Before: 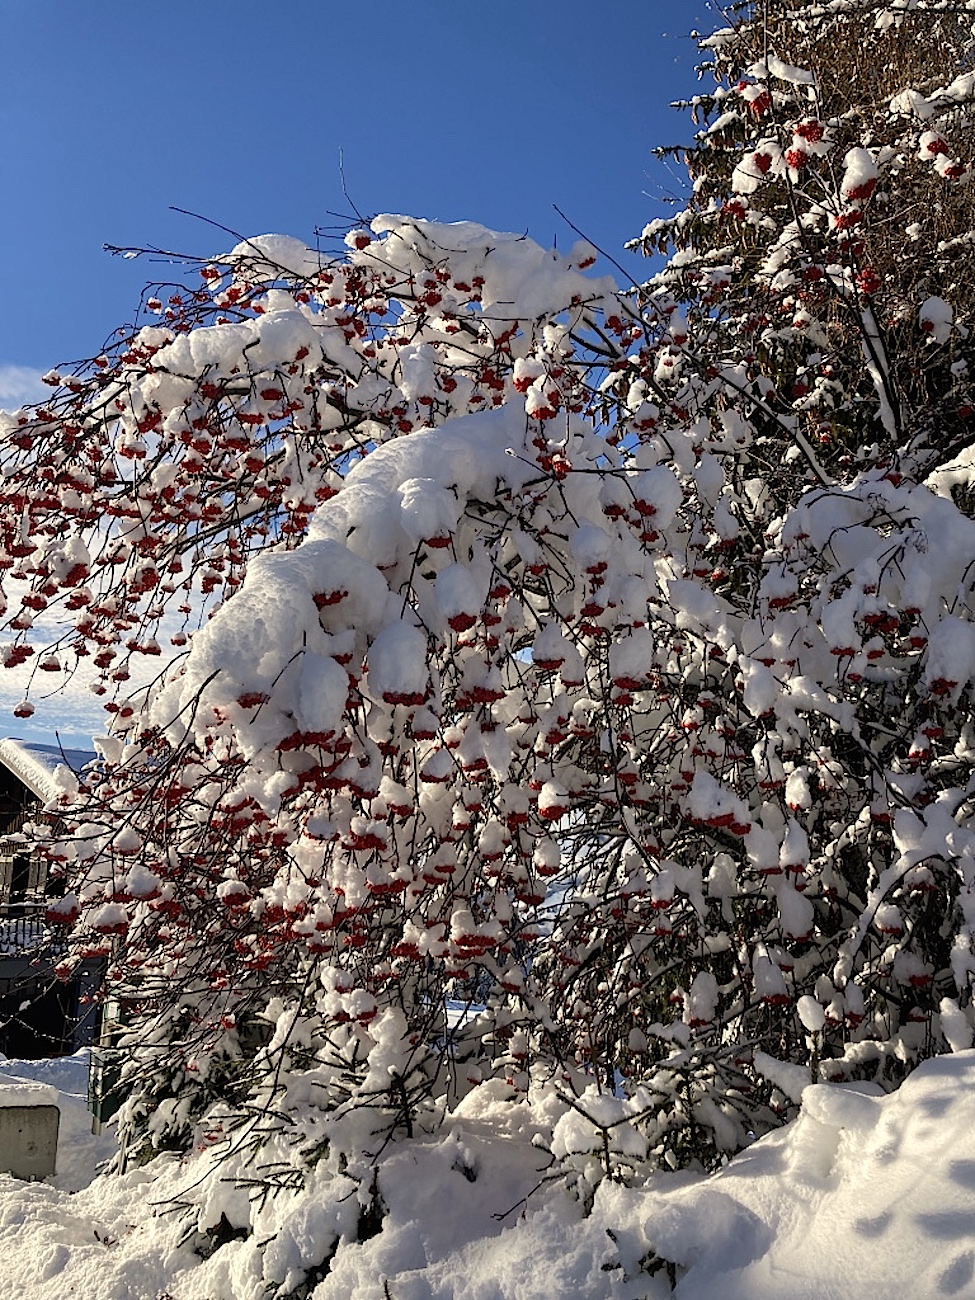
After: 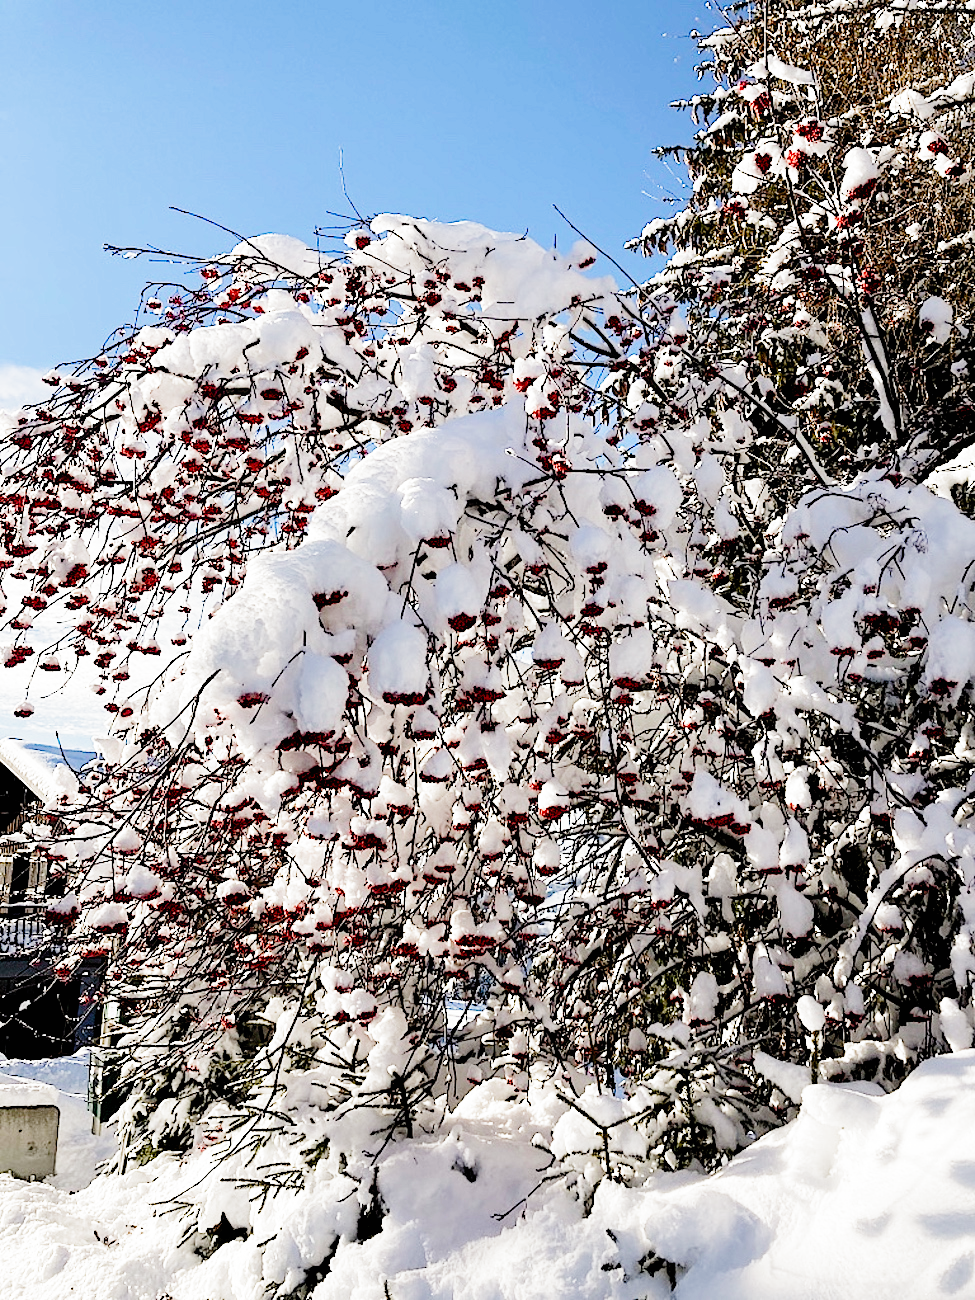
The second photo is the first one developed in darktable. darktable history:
filmic rgb: black relative exposure -4.57 EV, white relative exposure 4.8 EV, threshold 5.99 EV, hardness 2.35, latitude 35.42%, contrast 1.049, highlights saturation mix 1.13%, shadows ↔ highlights balance 1.17%, preserve chrominance no, color science v5 (2021), enable highlight reconstruction true
exposure: black level correction 0, exposure 1.456 EV, compensate highlight preservation false
tone equalizer: -8 EV -0.725 EV, -7 EV -0.683 EV, -6 EV -0.607 EV, -5 EV -0.37 EV, -3 EV 0.399 EV, -2 EV 0.6 EV, -1 EV 0.678 EV, +0 EV 0.727 EV, edges refinement/feathering 500, mask exposure compensation -1.57 EV, preserve details no
